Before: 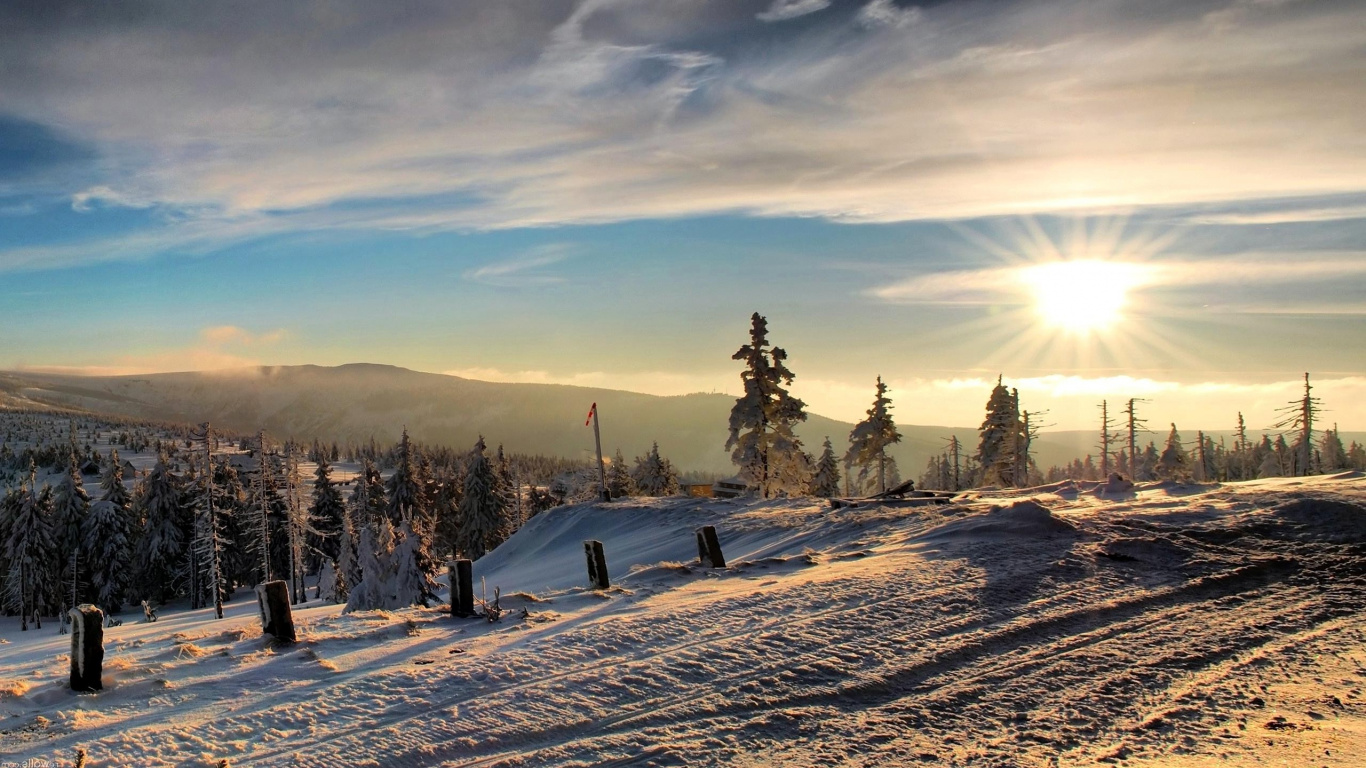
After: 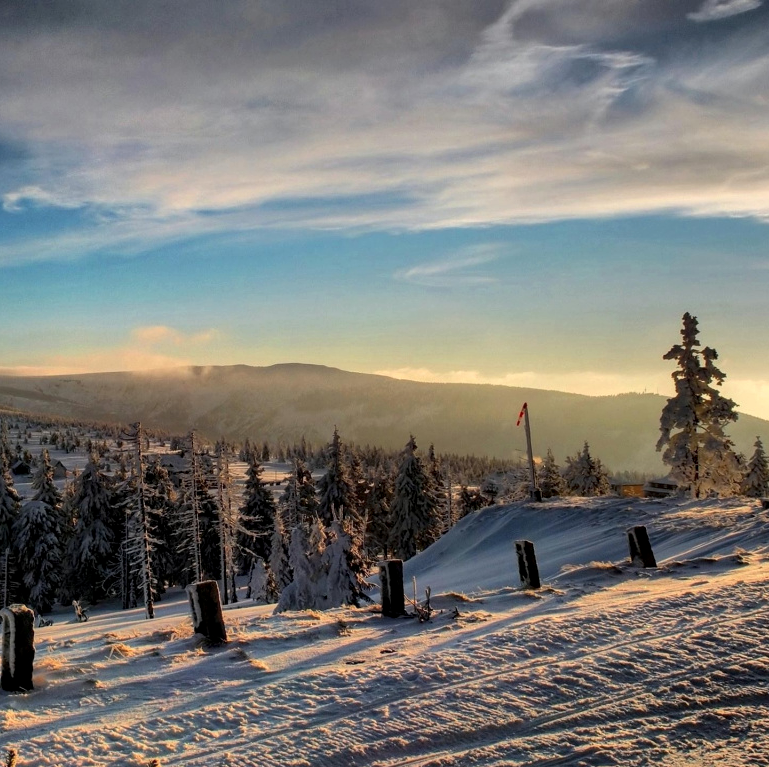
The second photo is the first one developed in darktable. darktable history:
crop: left 5.114%, right 38.589%
local contrast: on, module defaults
